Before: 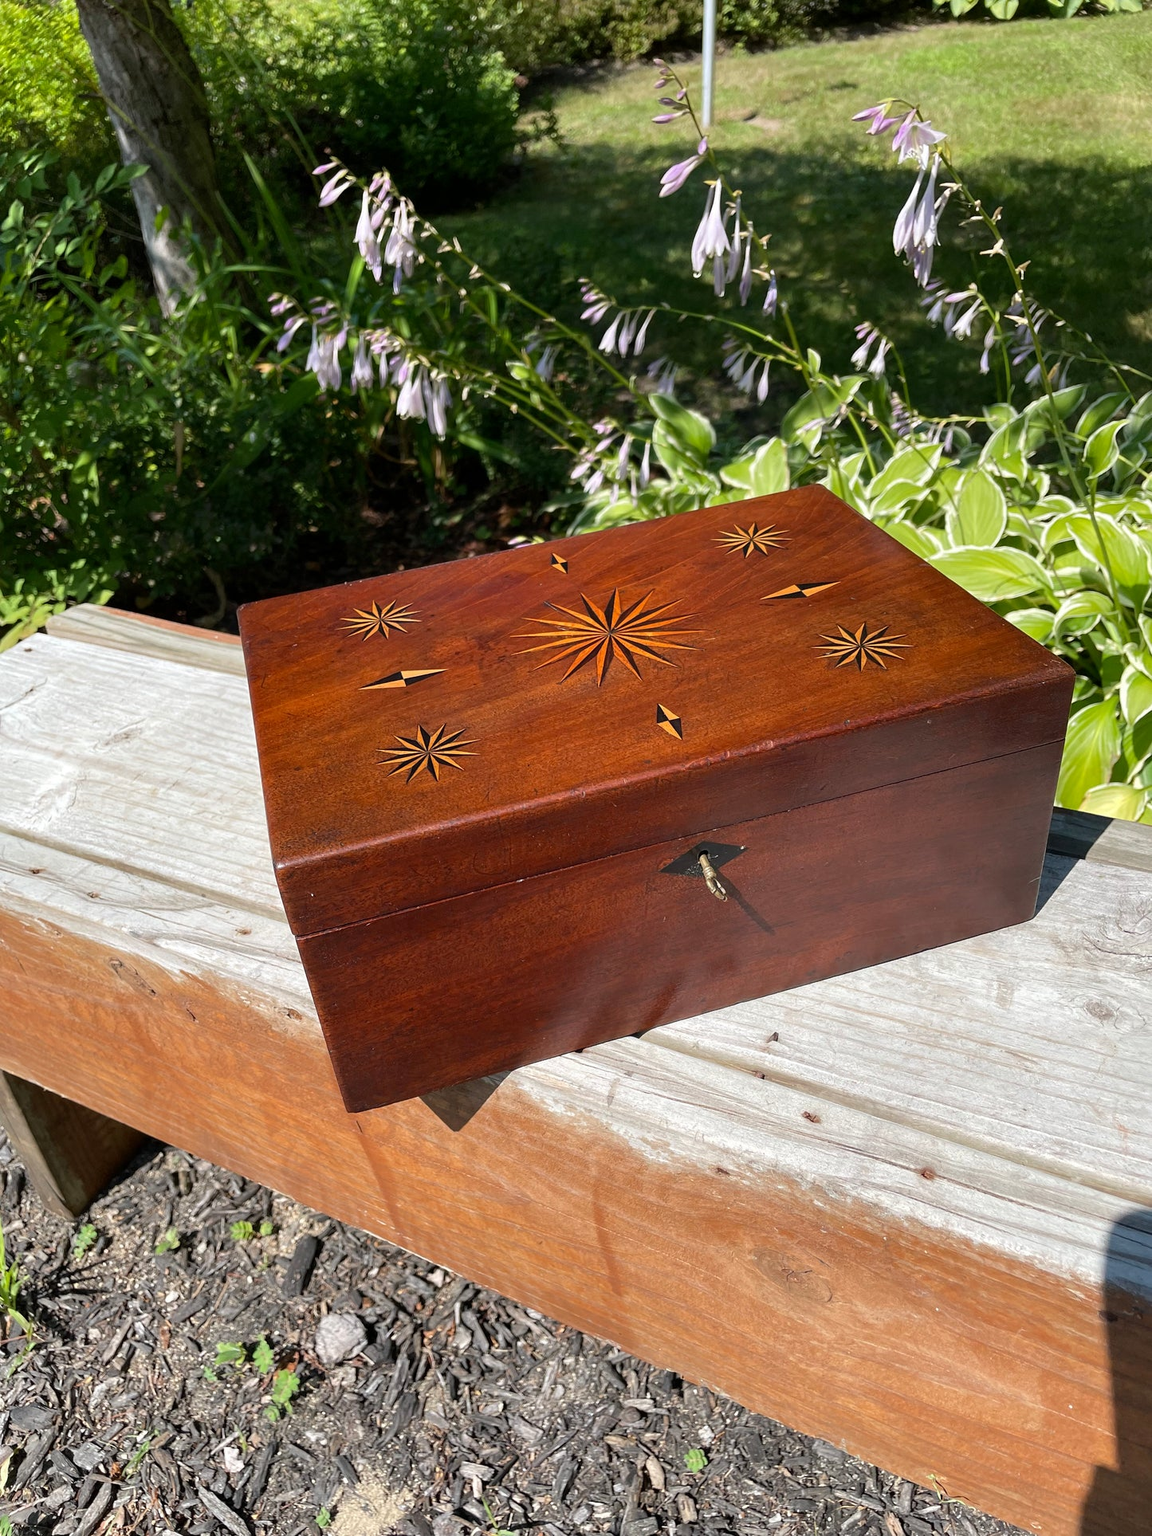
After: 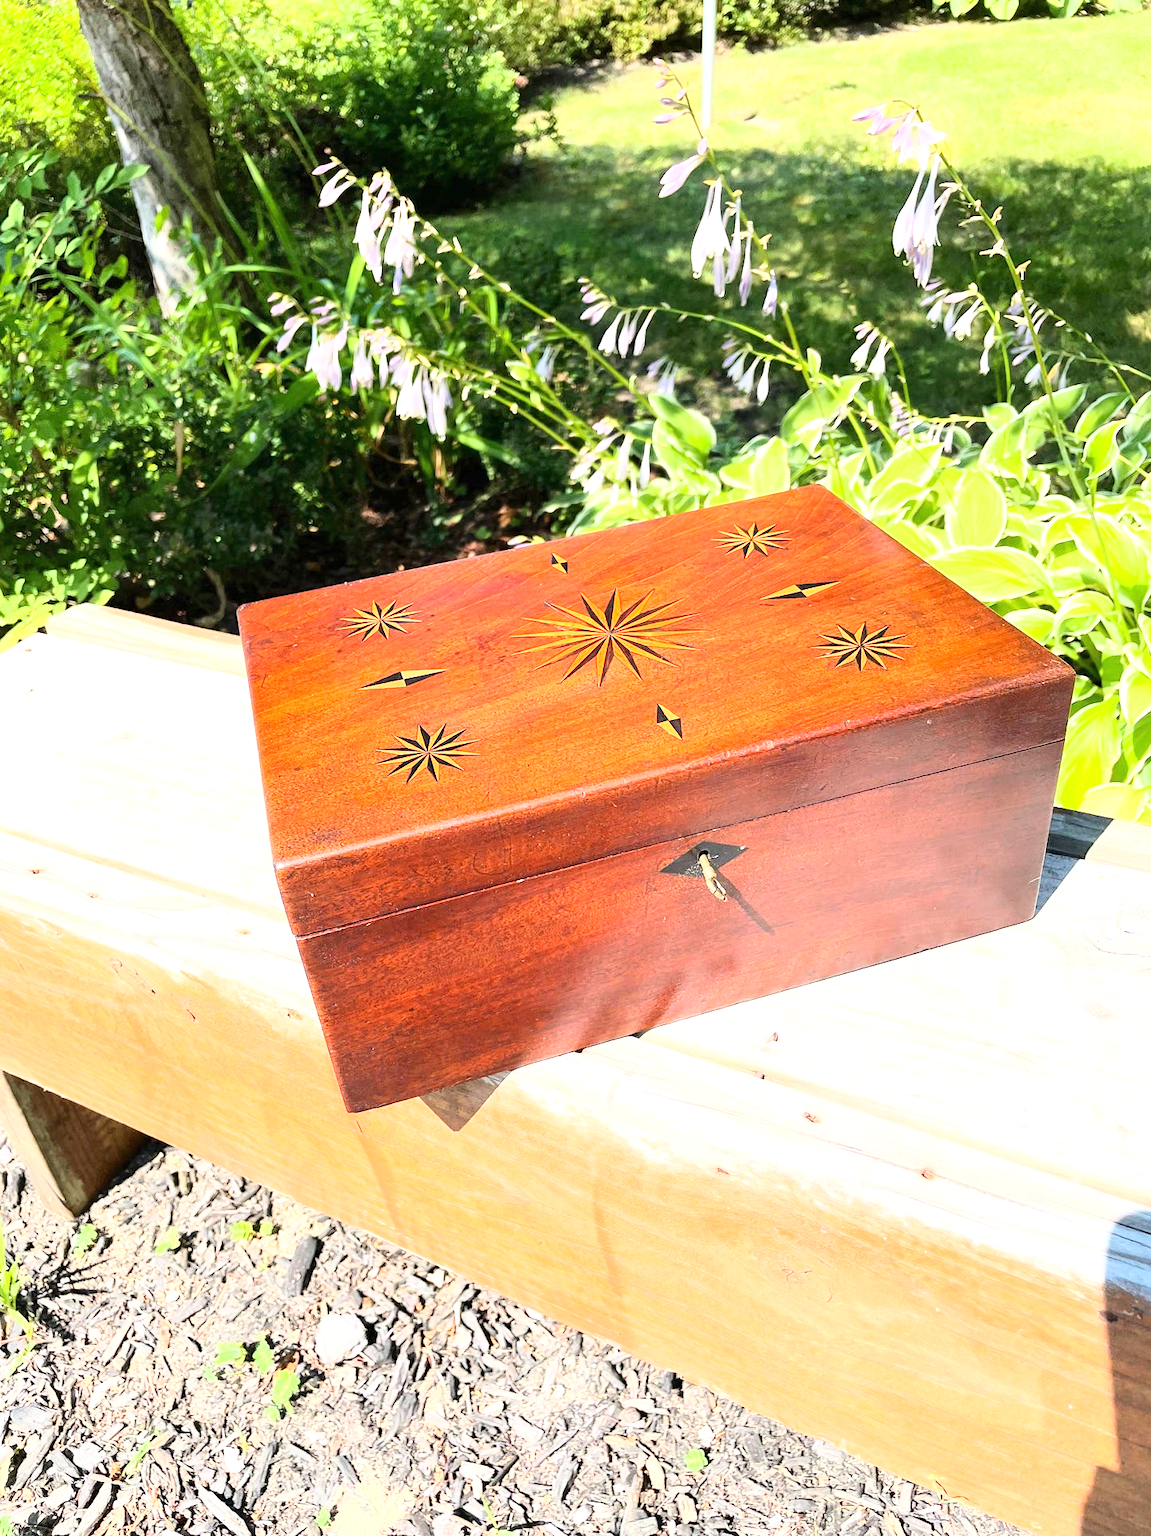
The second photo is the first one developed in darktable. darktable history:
base curve: curves: ch0 [(0, 0) (0.018, 0.026) (0.143, 0.37) (0.33, 0.731) (0.458, 0.853) (0.735, 0.965) (0.905, 0.986) (1, 1)]
exposure: black level correction 0, exposure 1.1 EV, compensate highlight preservation false
